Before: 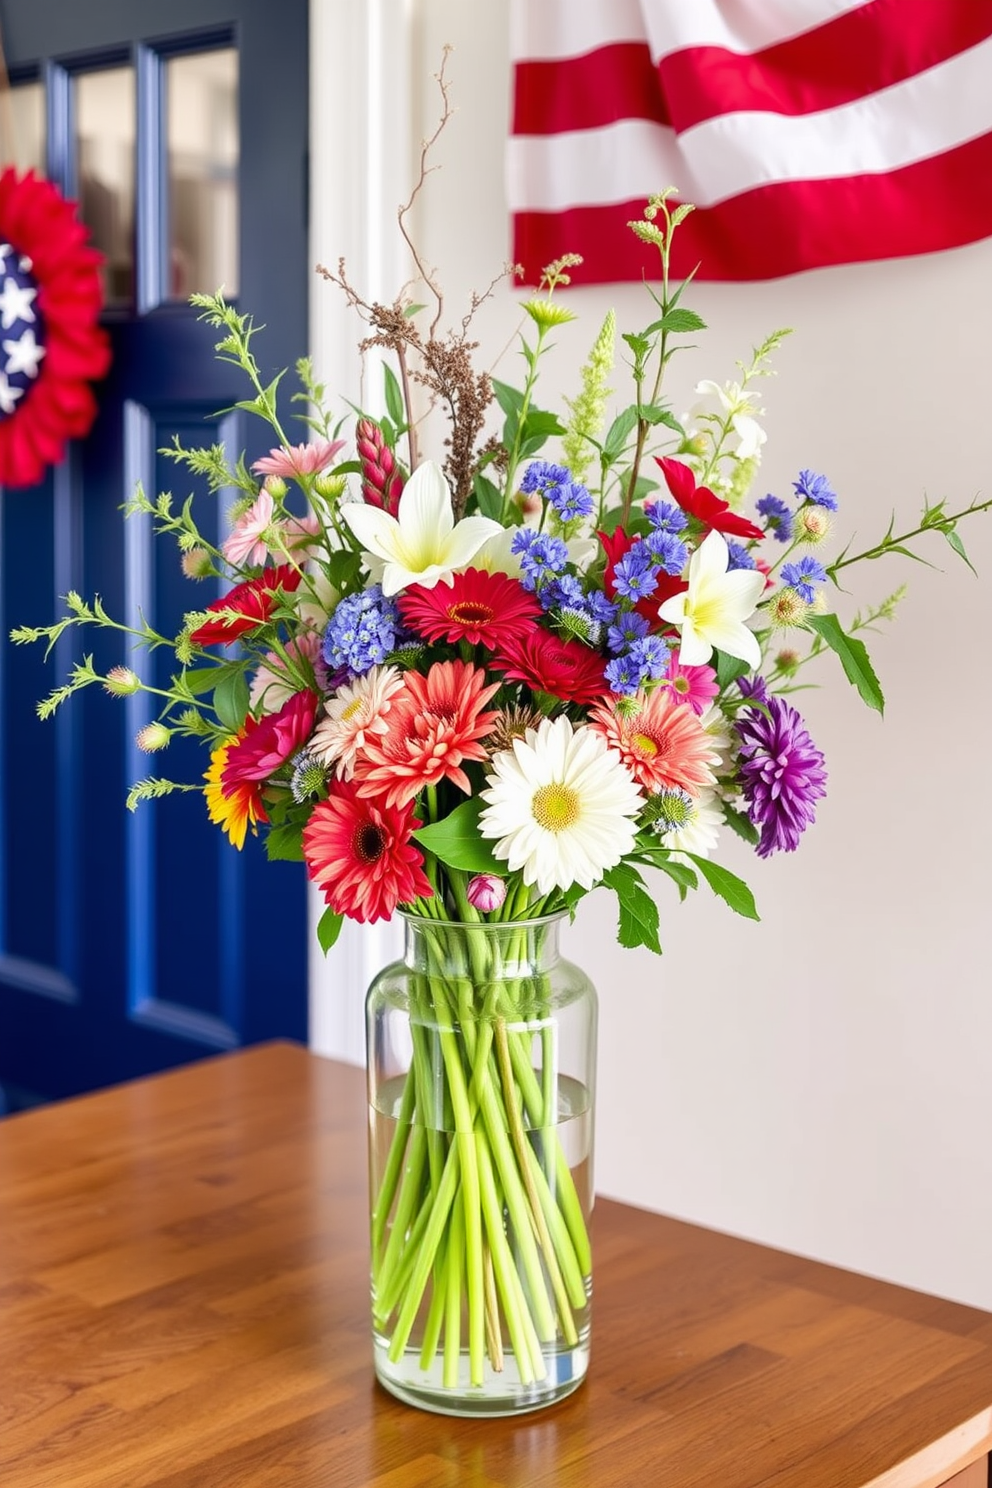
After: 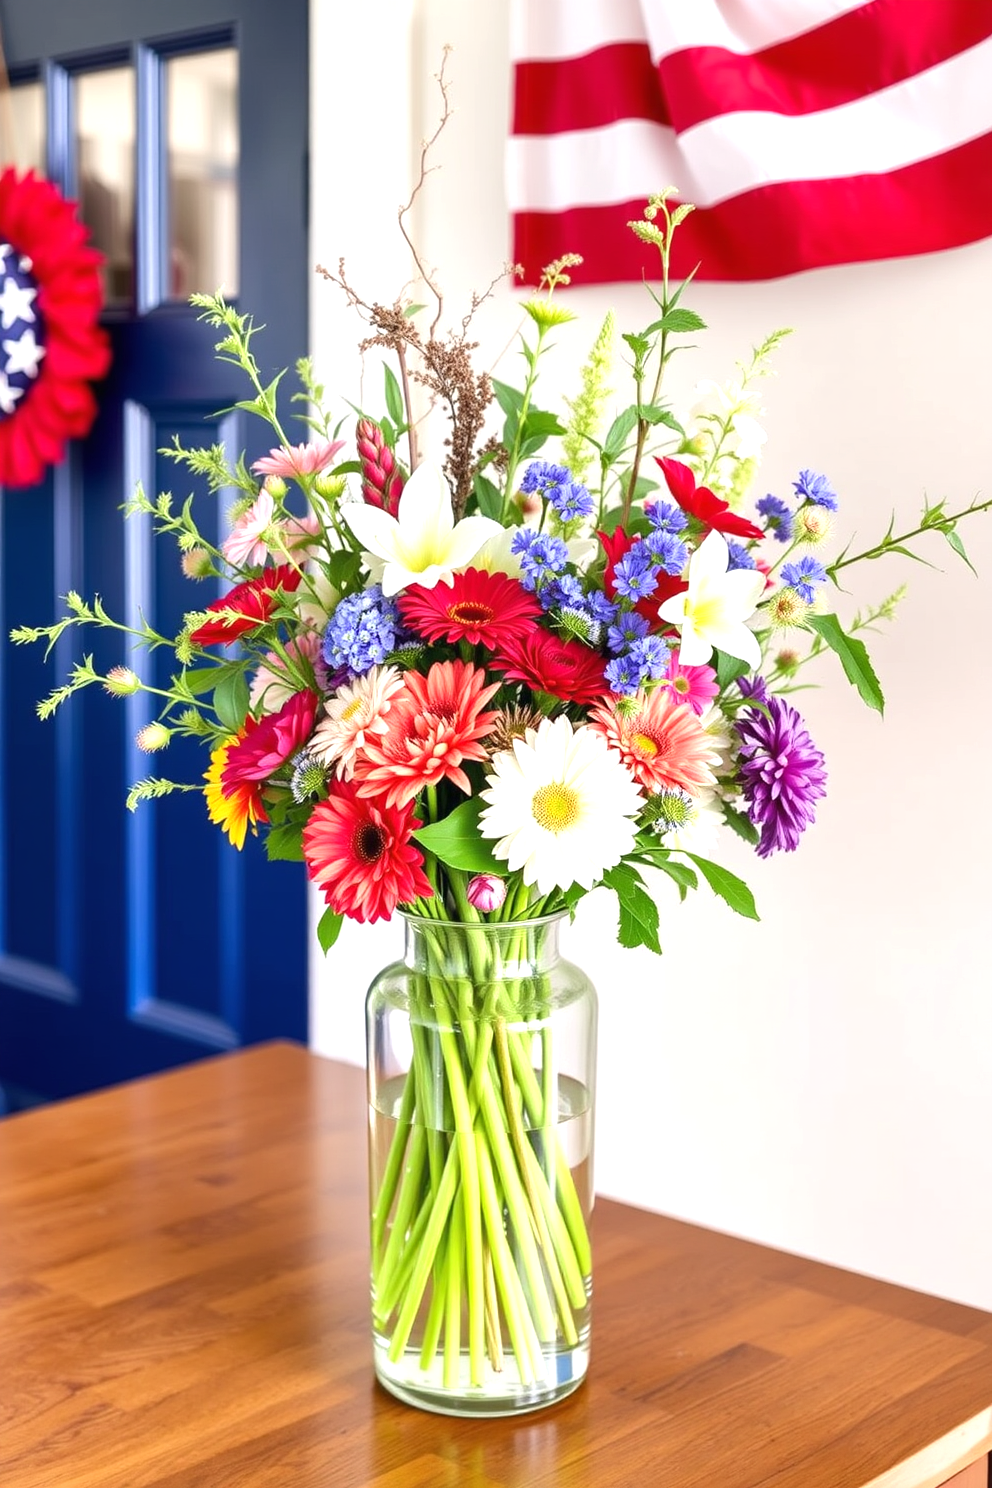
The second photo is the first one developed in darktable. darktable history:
exposure: black level correction 0, exposure 0.499 EV, compensate exposure bias true, compensate highlight preservation false
